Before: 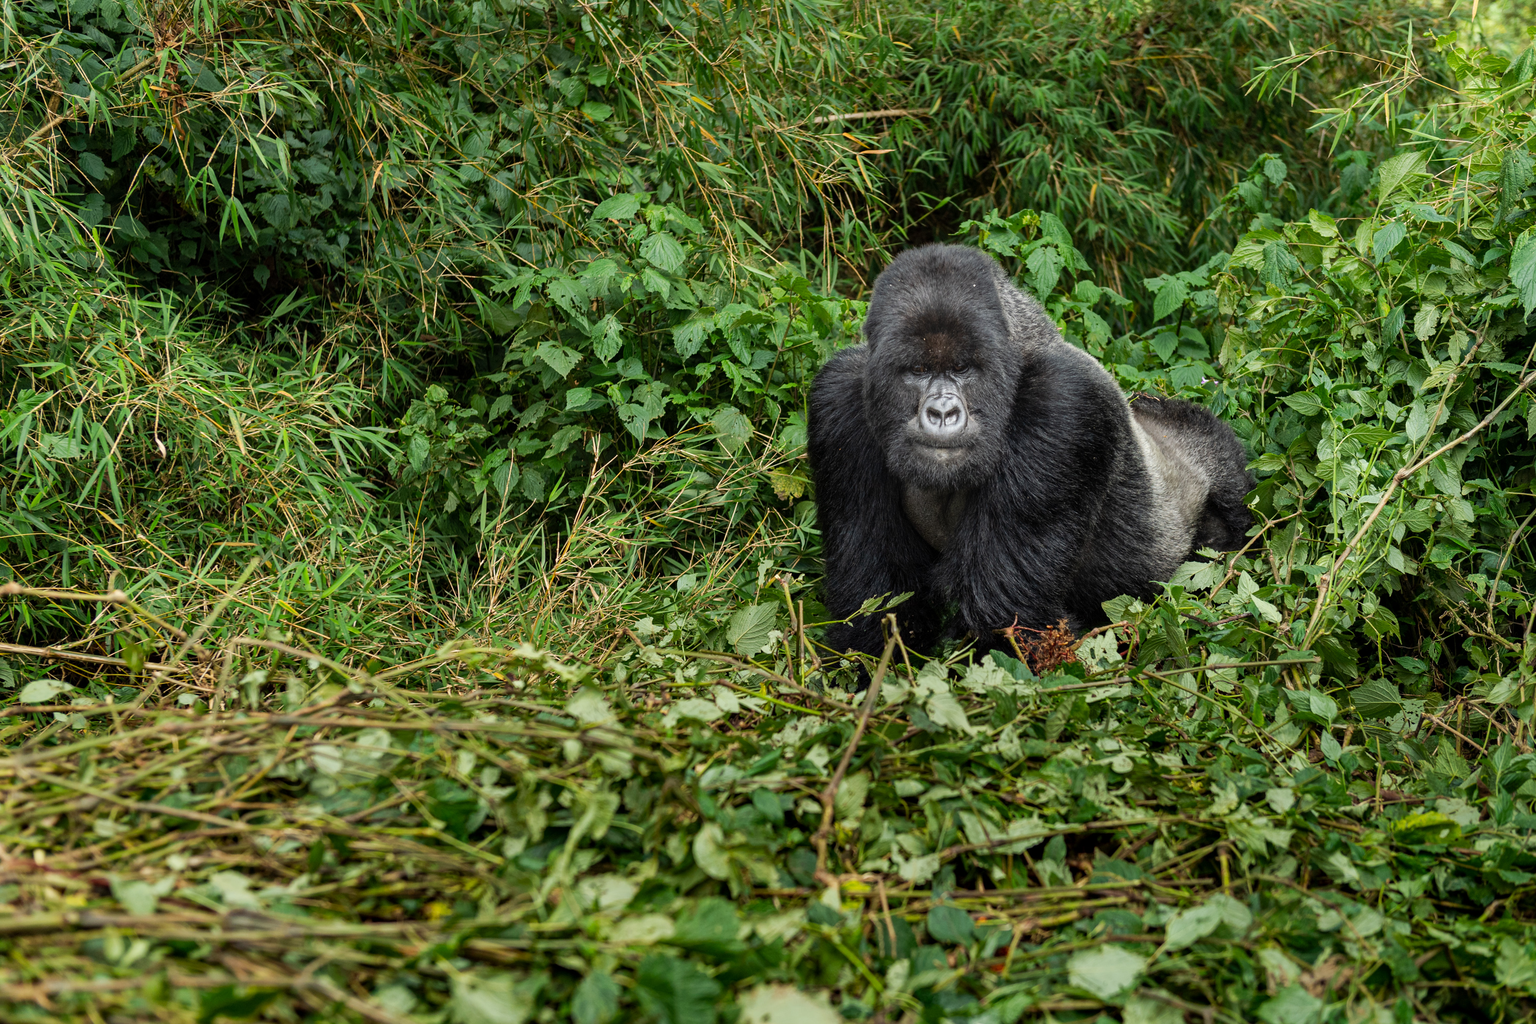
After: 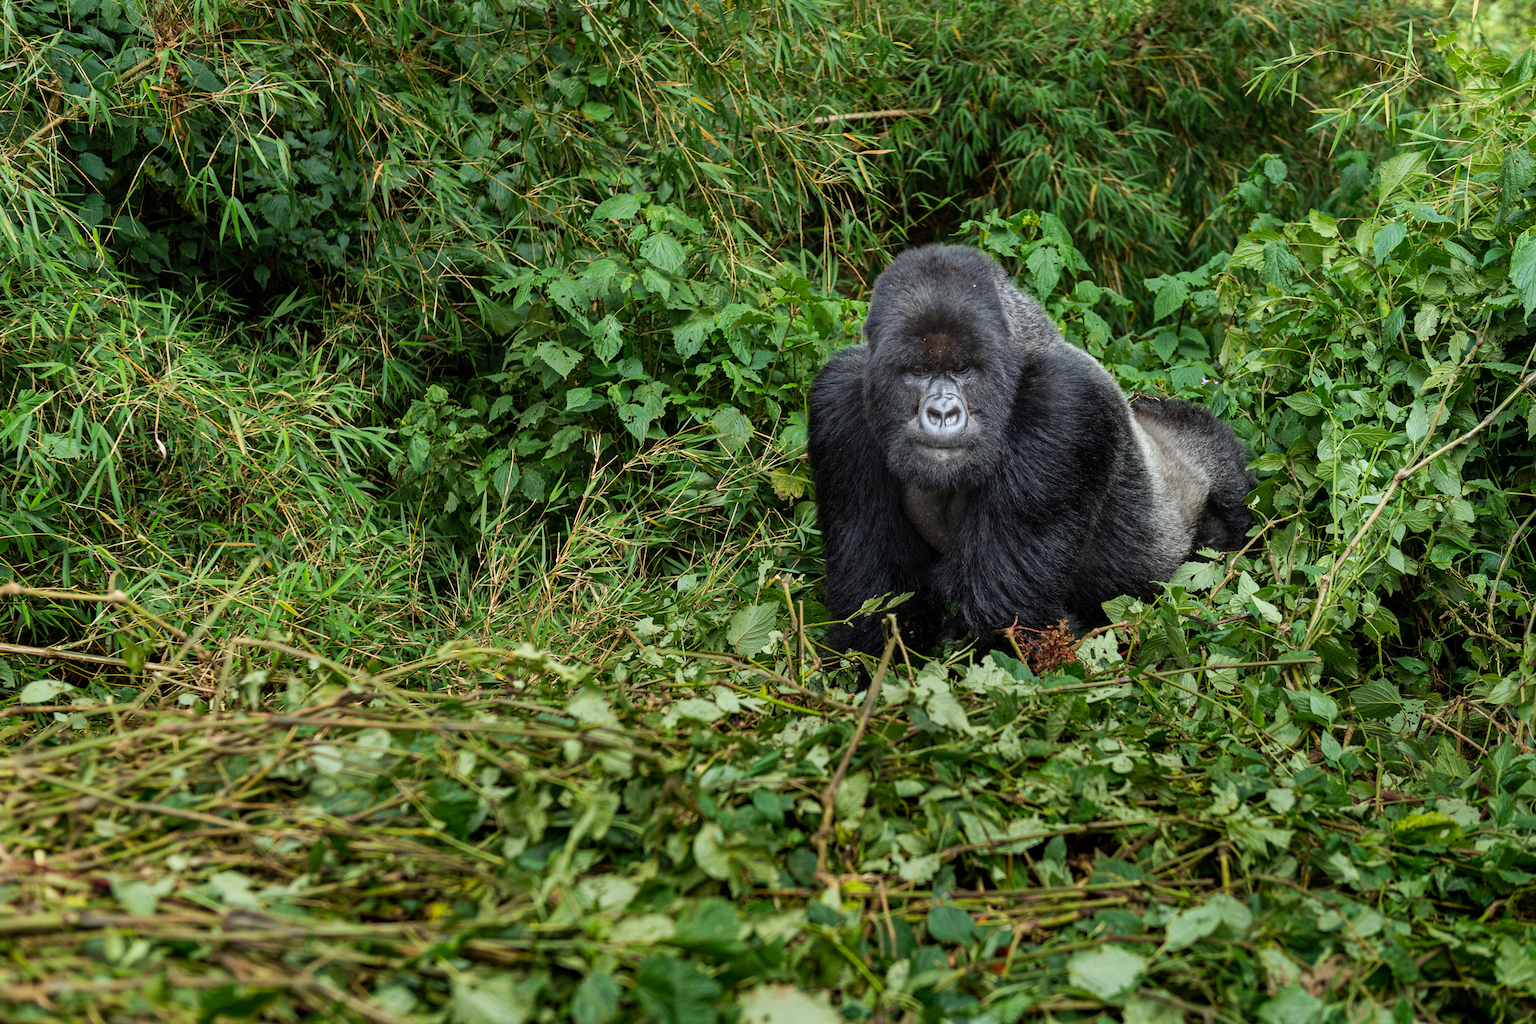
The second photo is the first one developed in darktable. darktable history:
velvia: strength 15%
white balance: red 0.976, blue 1.04
